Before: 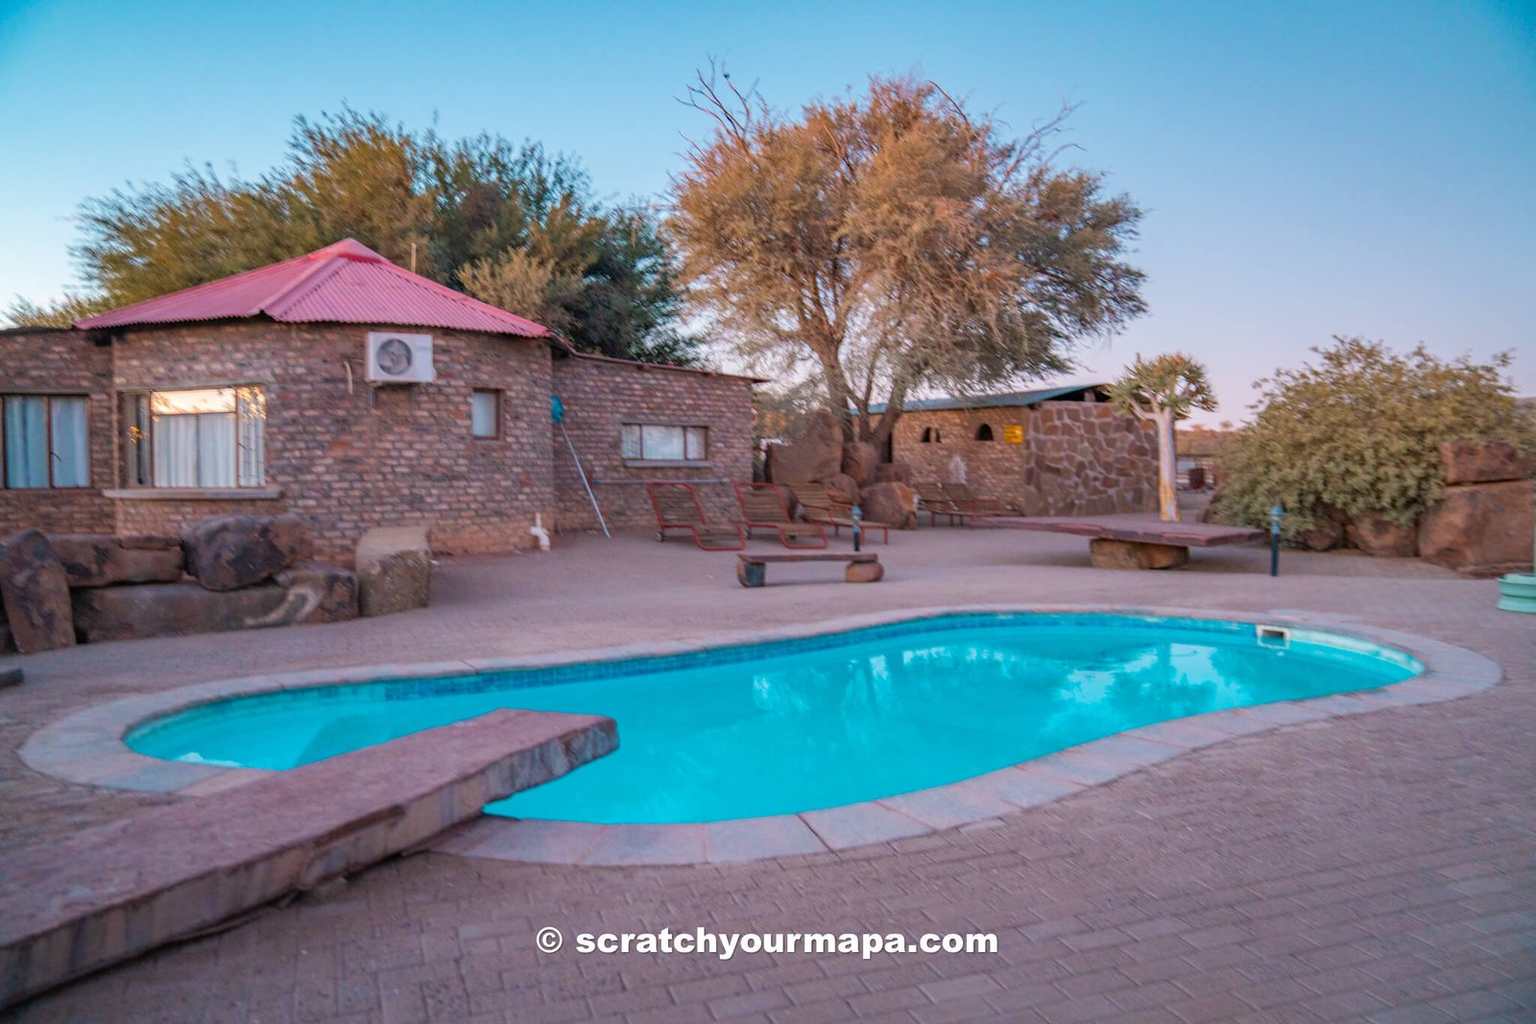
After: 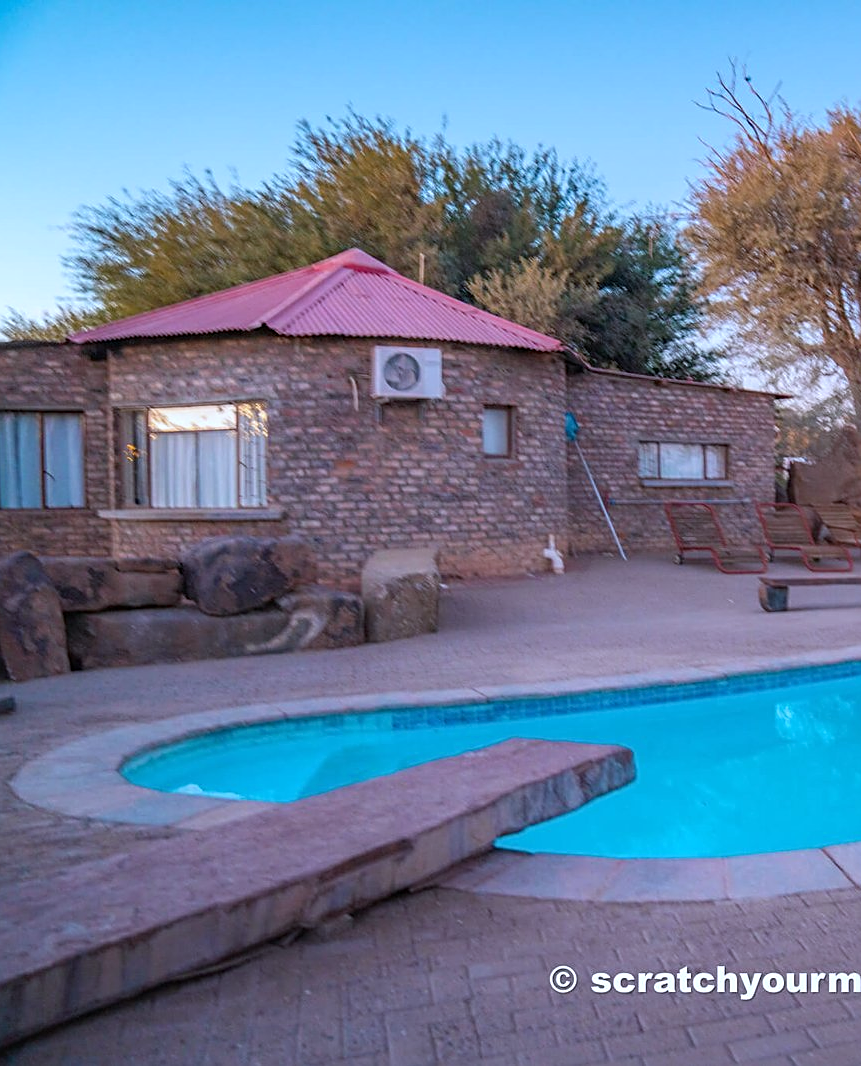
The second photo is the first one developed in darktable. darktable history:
white balance: red 0.931, blue 1.11
crop: left 0.587%, right 45.588%, bottom 0.086%
sharpen: on, module defaults
tone equalizer: on, module defaults
